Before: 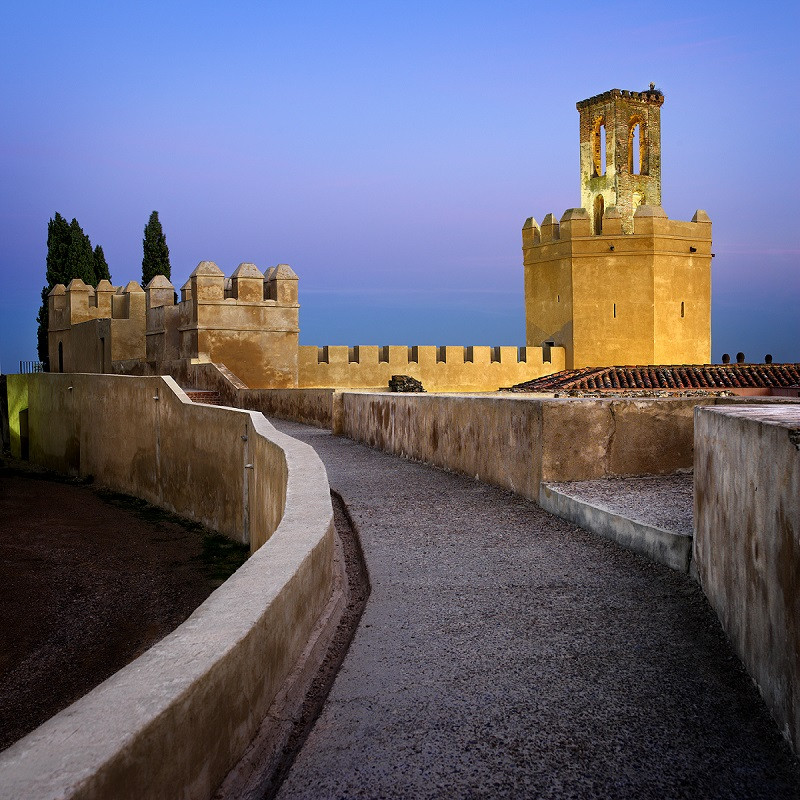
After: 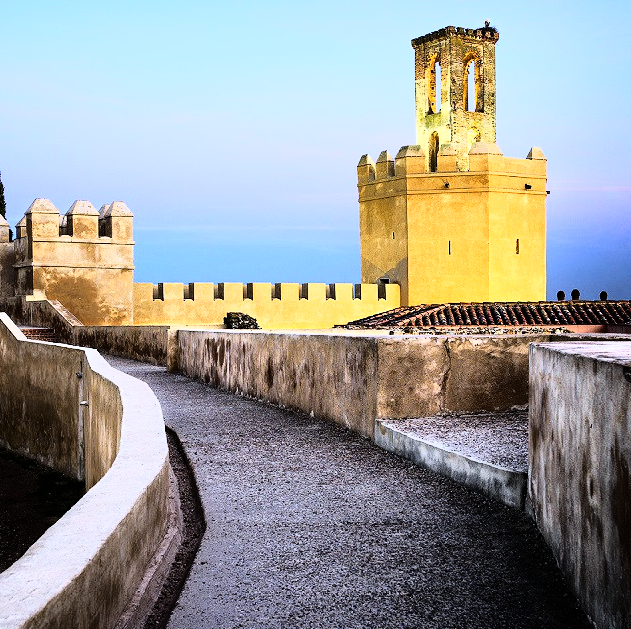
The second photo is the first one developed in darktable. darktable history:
crop and rotate: left 20.74%, top 7.912%, right 0.375%, bottom 13.378%
rgb curve: curves: ch0 [(0, 0) (0.21, 0.15) (0.24, 0.21) (0.5, 0.75) (0.75, 0.96) (0.89, 0.99) (1, 1)]; ch1 [(0, 0.02) (0.21, 0.13) (0.25, 0.2) (0.5, 0.67) (0.75, 0.9) (0.89, 0.97) (1, 1)]; ch2 [(0, 0.02) (0.21, 0.13) (0.25, 0.2) (0.5, 0.67) (0.75, 0.9) (0.89, 0.97) (1, 1)], compensate middle gray true
white balance: red 0.954, blue 1.079
tone equalizer: on, module defaults
